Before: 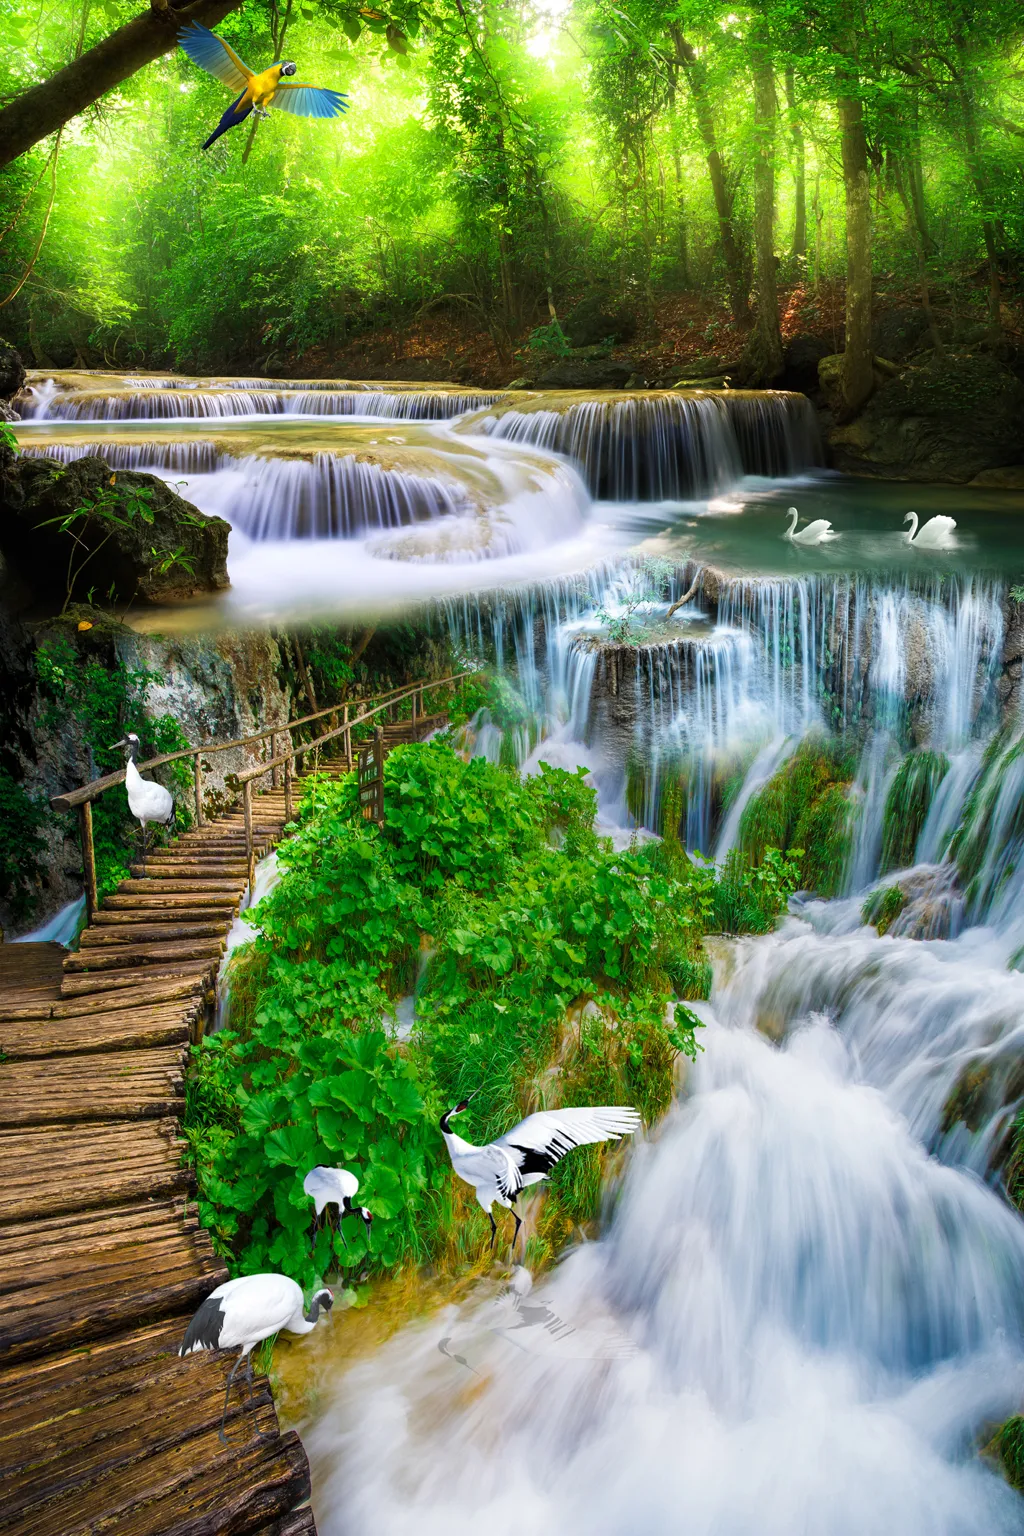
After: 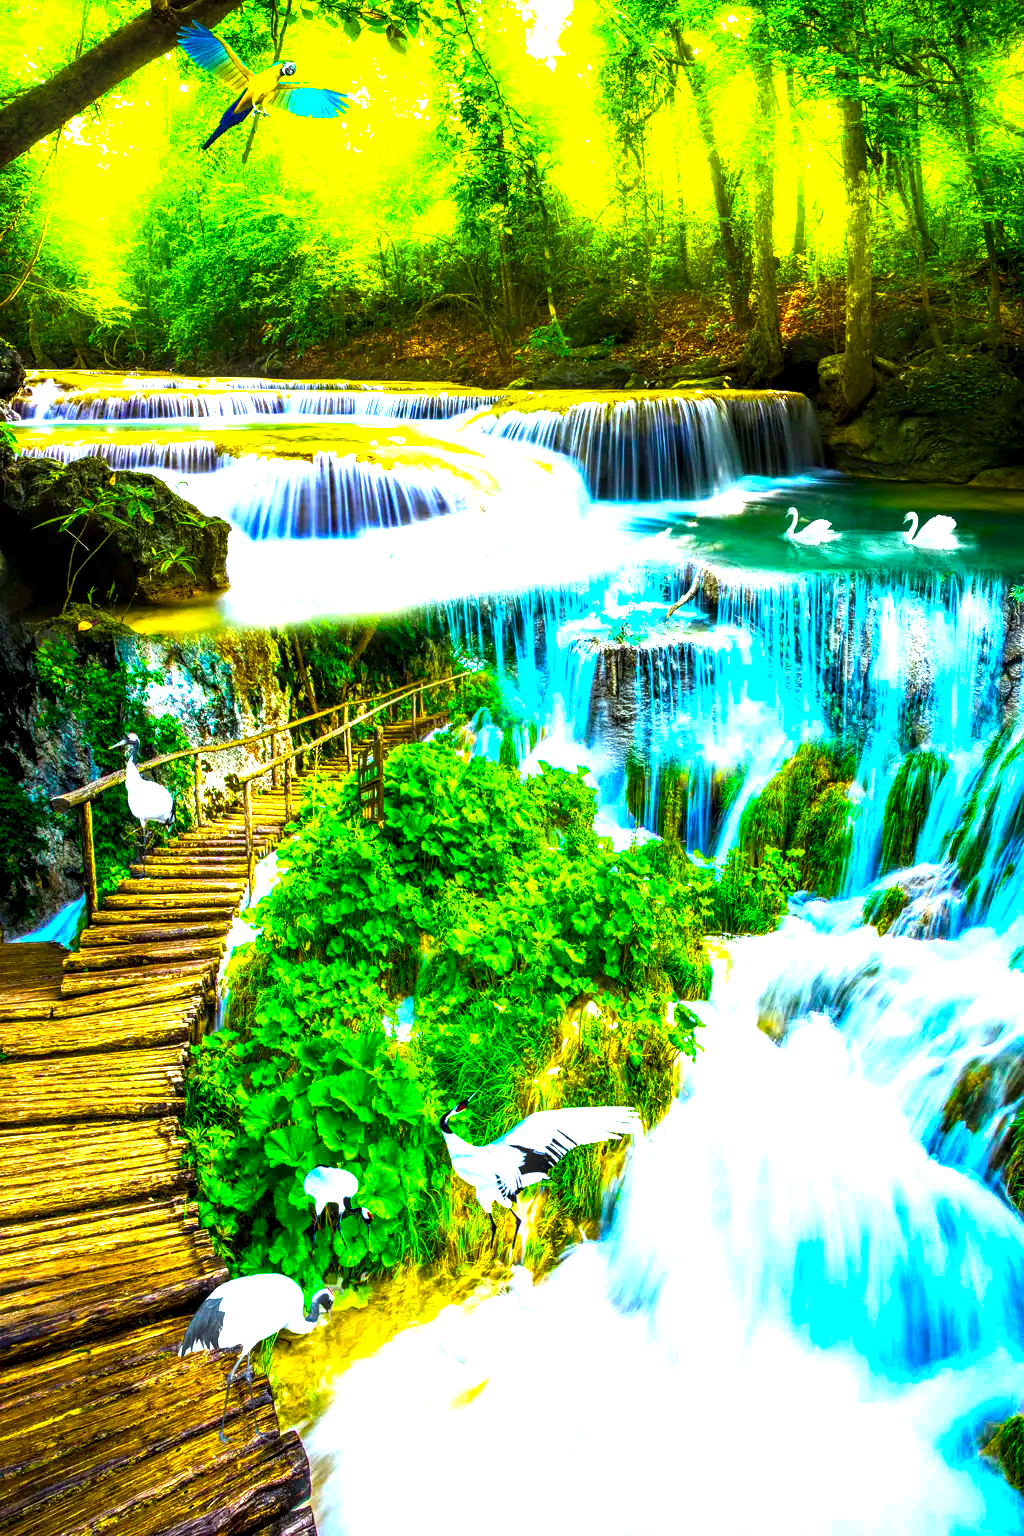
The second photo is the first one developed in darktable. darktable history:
white balance: red 0.925, blue 1.046
local contrast: highlights 60%, shadows 60%, detail 160%
exposure: black level correction 0, exposure 1.1 EV, compensate exposure bias true, compensate highlight preservation false
color balance rgb: linear chroma grading › shadows -40%, linear chroma grading › highlights 40%, linear chroma grading › global chroma 45%, linear chroma grading › mid-tones -30%, perceptual saturation grading › global saturation 55%, perceptual saturation grading › highlights -50%, perceptual saturation grading › mid-tones 40%, perceptual saturation grading › shadows 30%, perceptual brilliance grading › global brilliance 20%, perceptual brilliance grading › shadows -40%, global vibrance 35%
